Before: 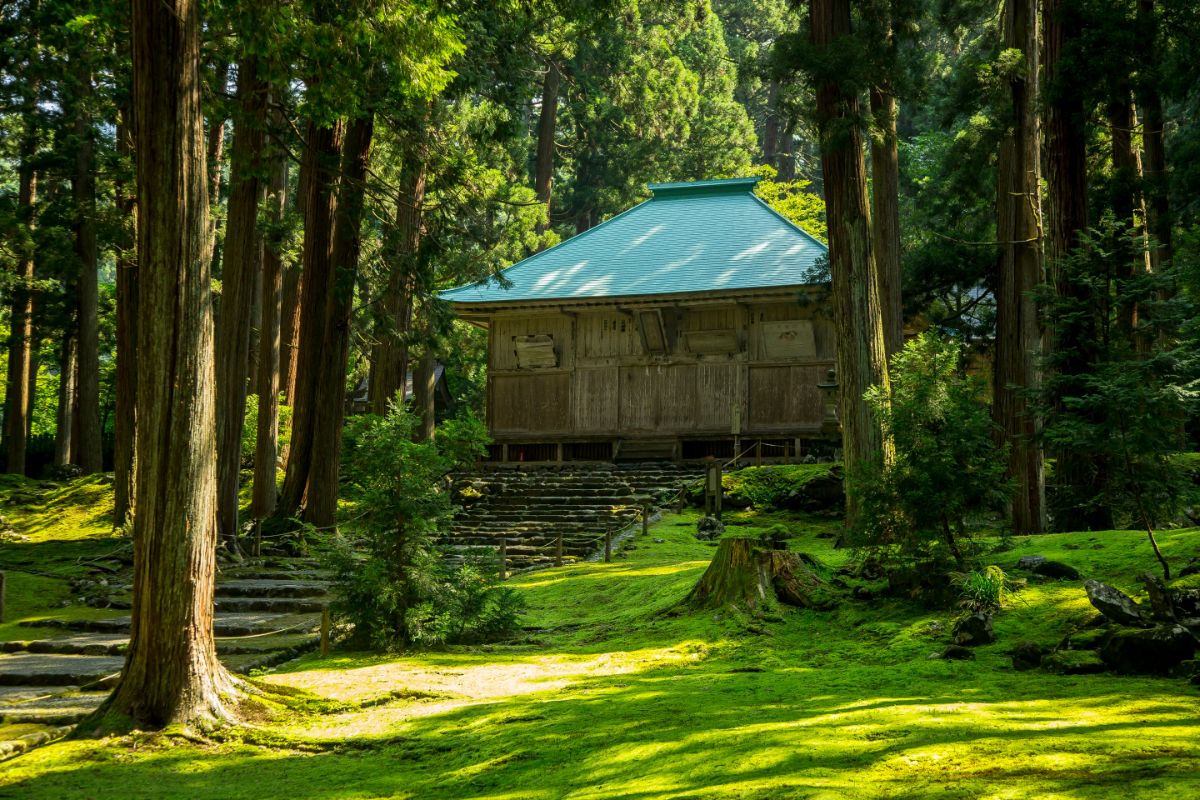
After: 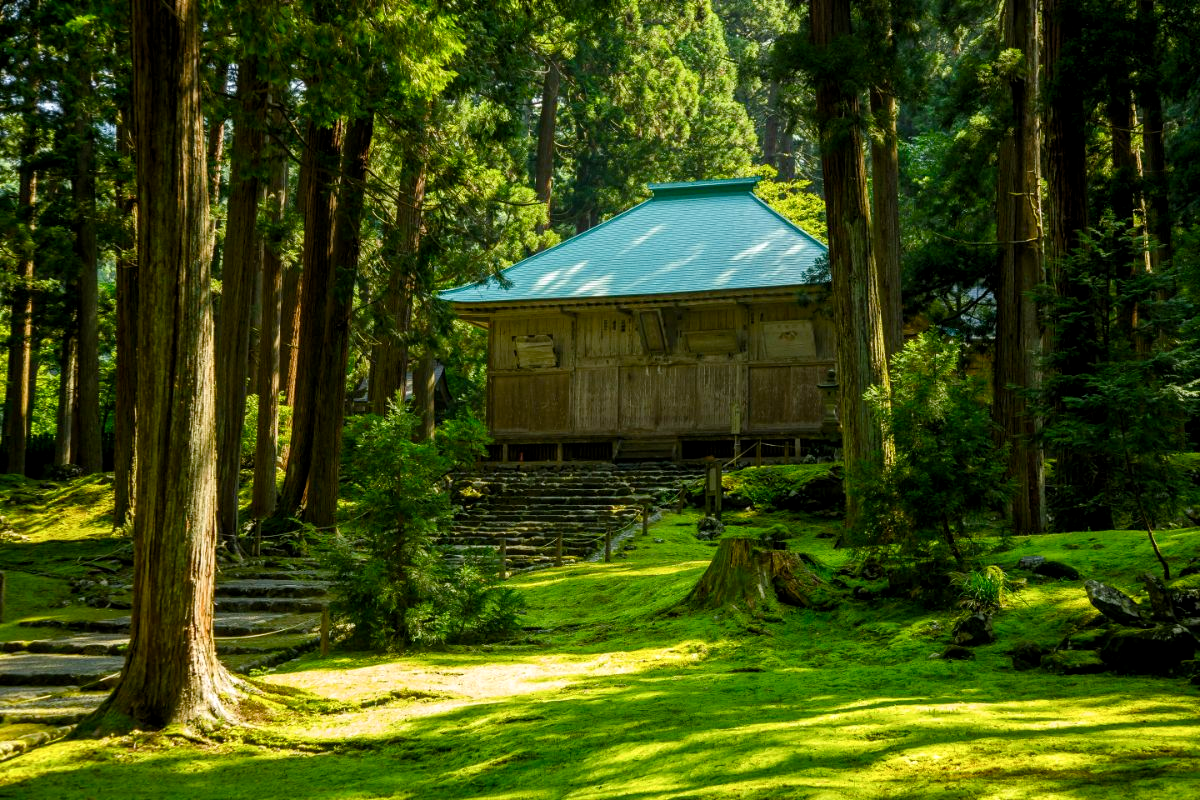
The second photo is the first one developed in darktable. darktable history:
color balance rgb: perceptual saturation grading › global saturation 20%, perceptual saturation grading › highlights -25%, perceptual saturation grading › shadows 25%
levels: levels [0.016, 0.492, 0.969]
